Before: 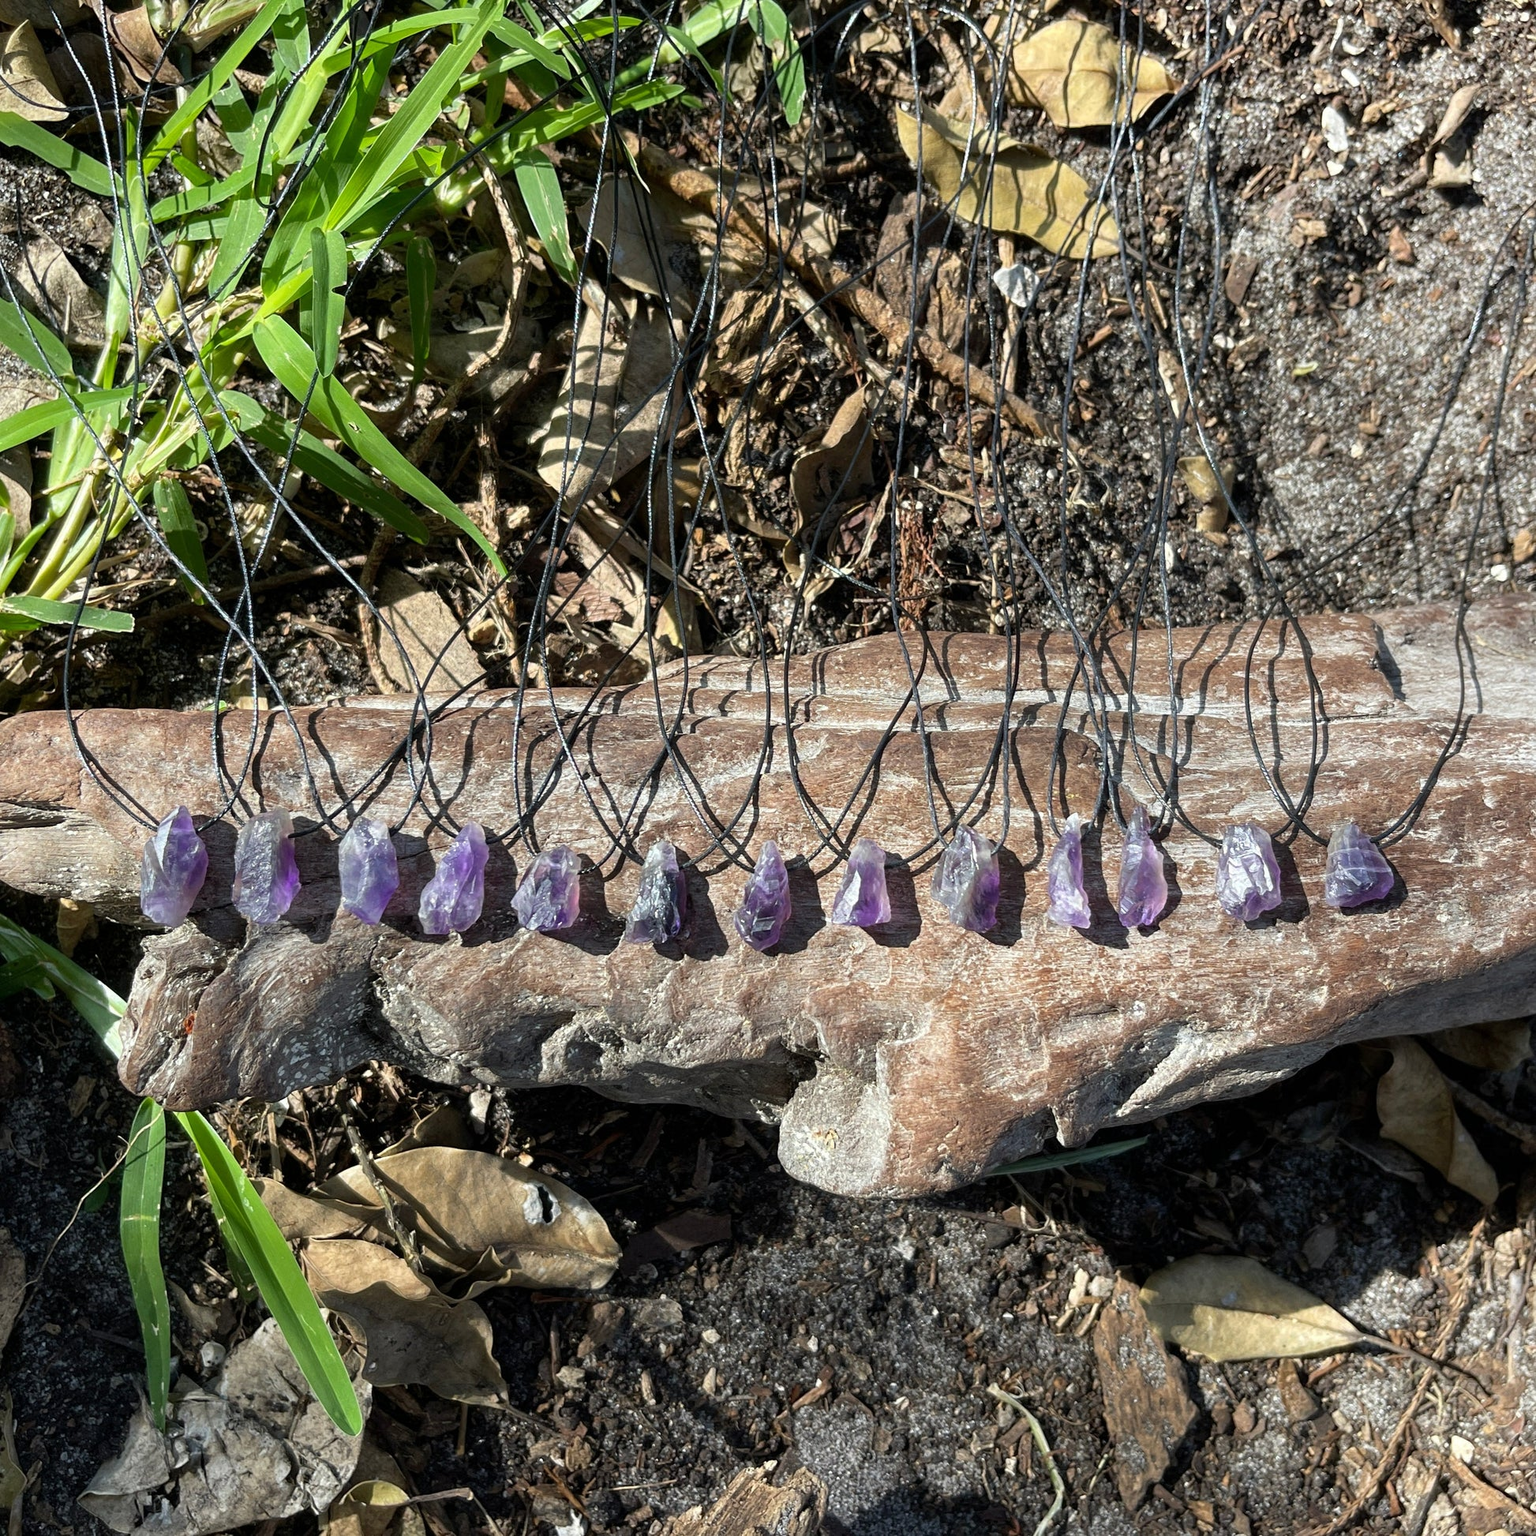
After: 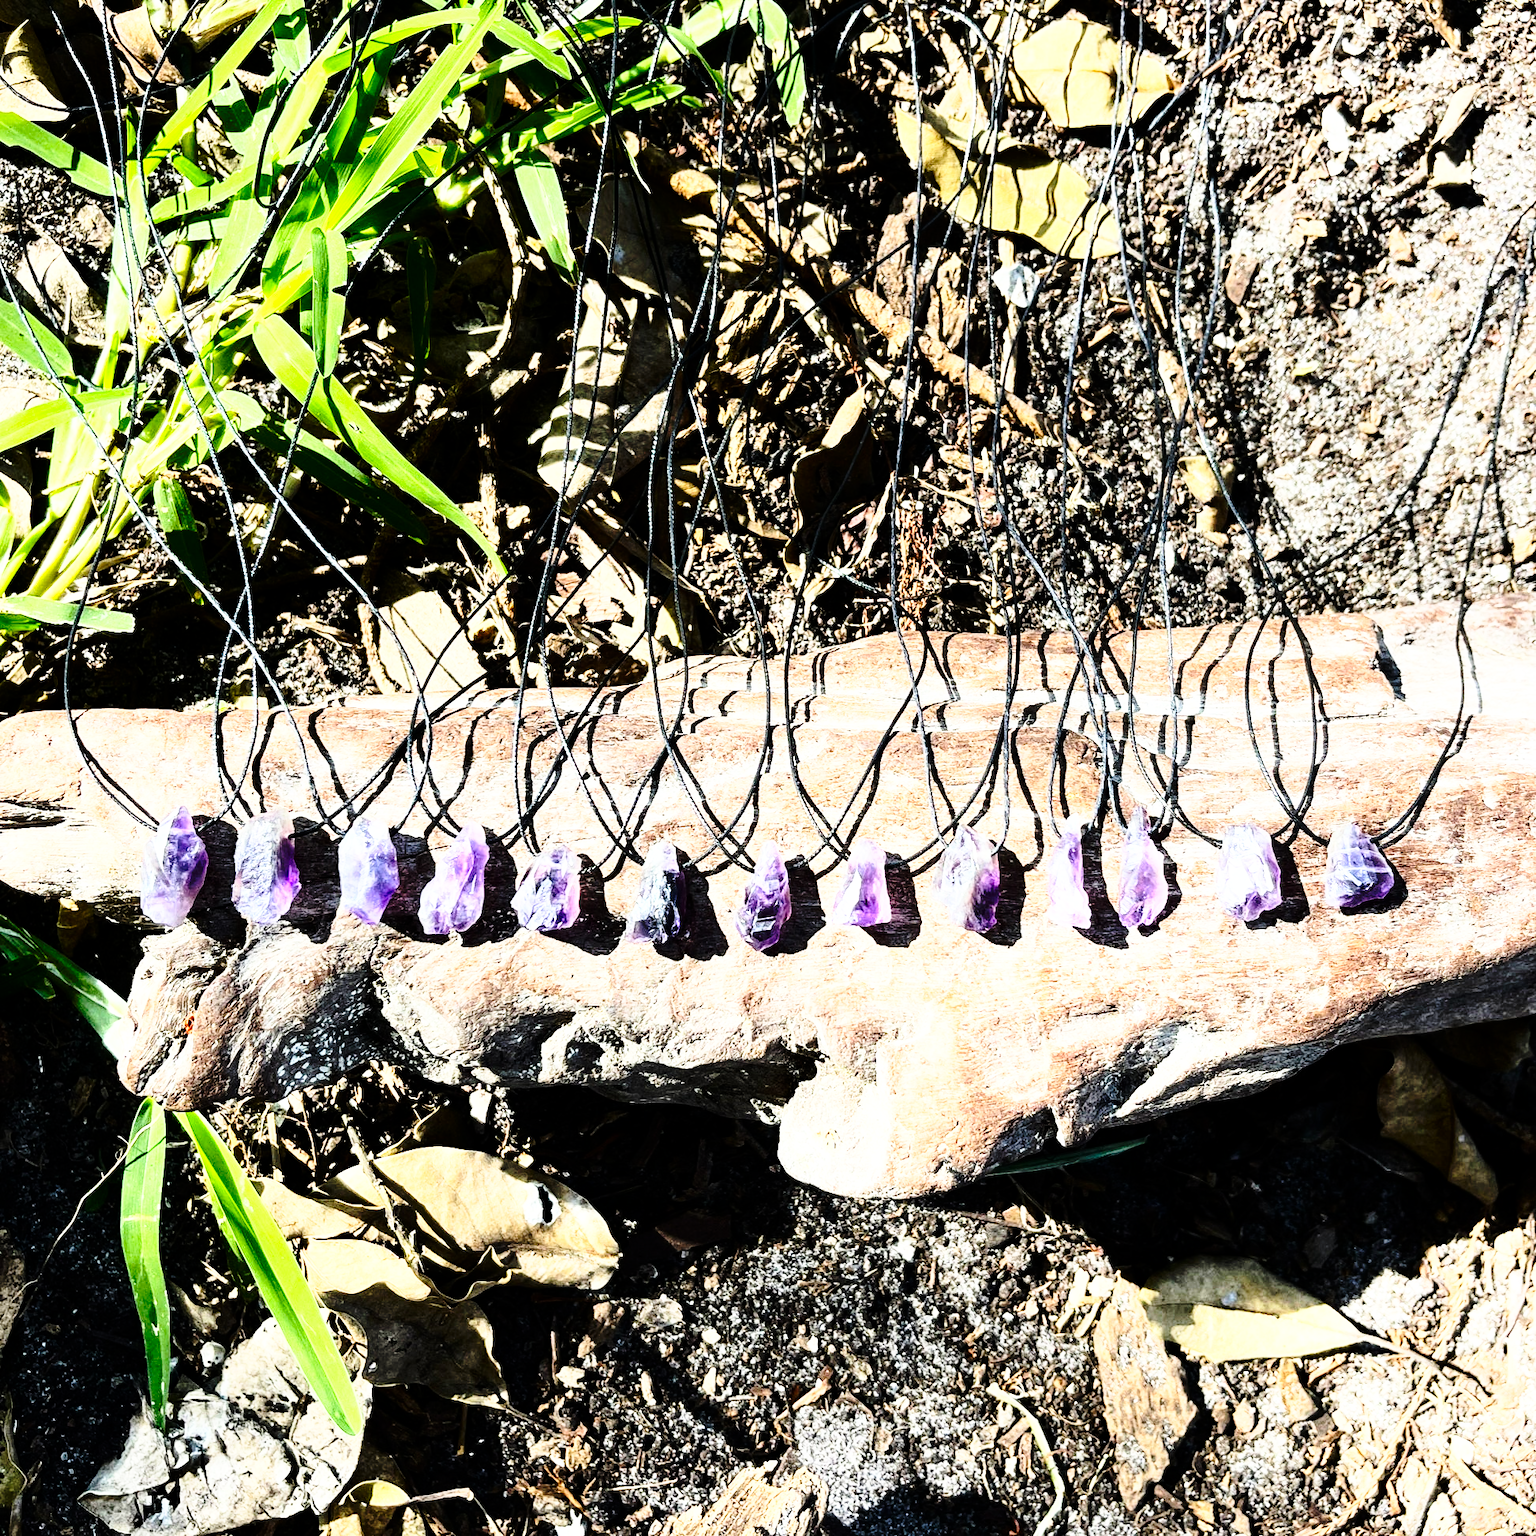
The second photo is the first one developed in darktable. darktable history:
contrast brightness saturation: contrast 0.16, saturation 0.32
graduated density: on, module defaults
base curve: curves: ch0 [(0, 0) (0.036, 0.037) (0.121, 0.228) (0.46, 0.76) (0.859, 0.983) (1, 1)], preserve colors none
rgb curve: curves: ch0 [(0, 0) (0.21, 0.15) (0.24, 0.21) (0.5, 0.75) (0.75, 0.96) (0.89, 0.99) (1, 1)]; ch1 [(0, 0.02) (0.21, 0.13) (0.25, 0.2) (0.5, 0.67) (0.75, 0.9) (0.89, 0.97) (1, 1)]; ch2 [(0, 0.02) (0.21, 0.13) (0.25, 0.2) (0.5, 0.67) (0.75, 0.9) (0.89, 0.97) (1, 1)], compensate middle gray true
